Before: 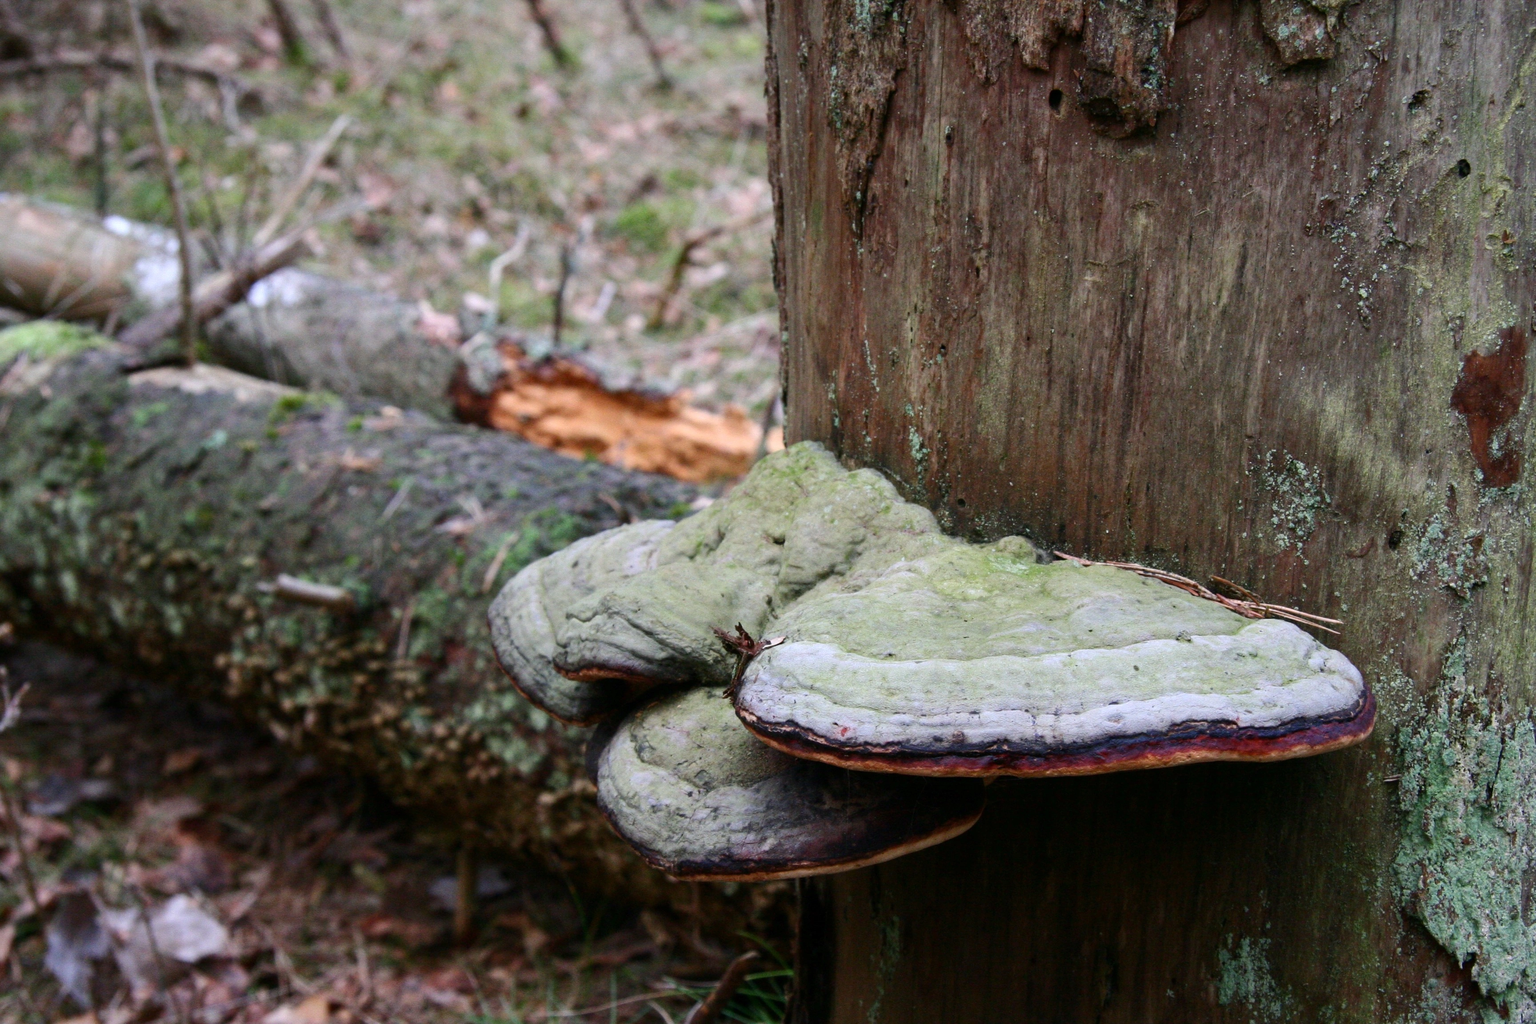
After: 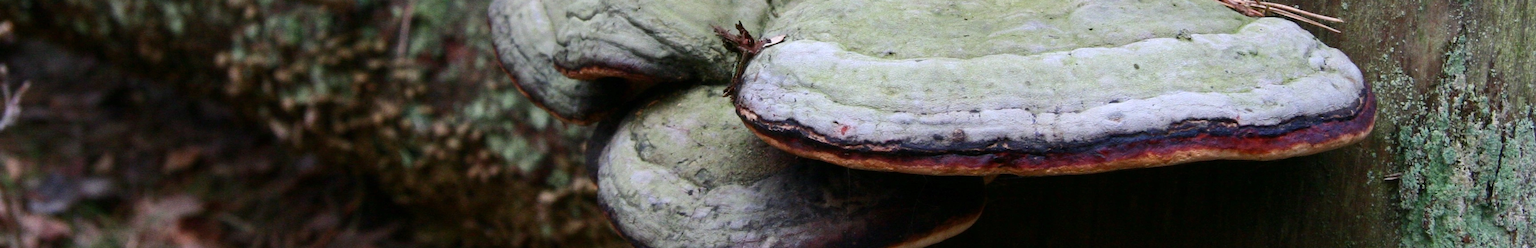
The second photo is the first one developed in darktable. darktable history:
crop and rotate: top 58.772%, bottom 17.005%
tone equalizer: mask exposure compensation -0.501 EV
